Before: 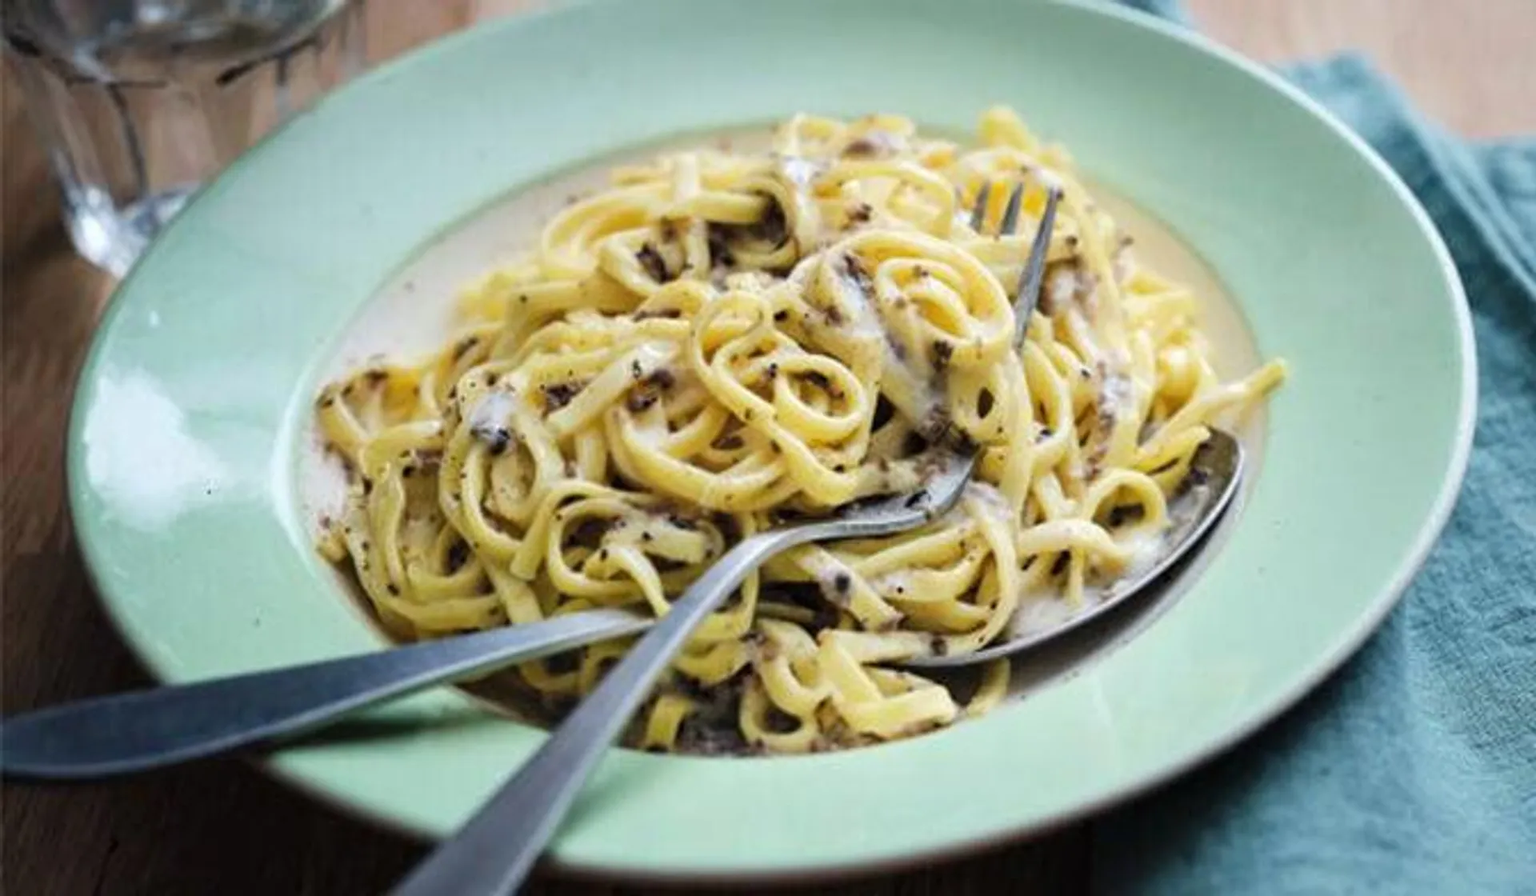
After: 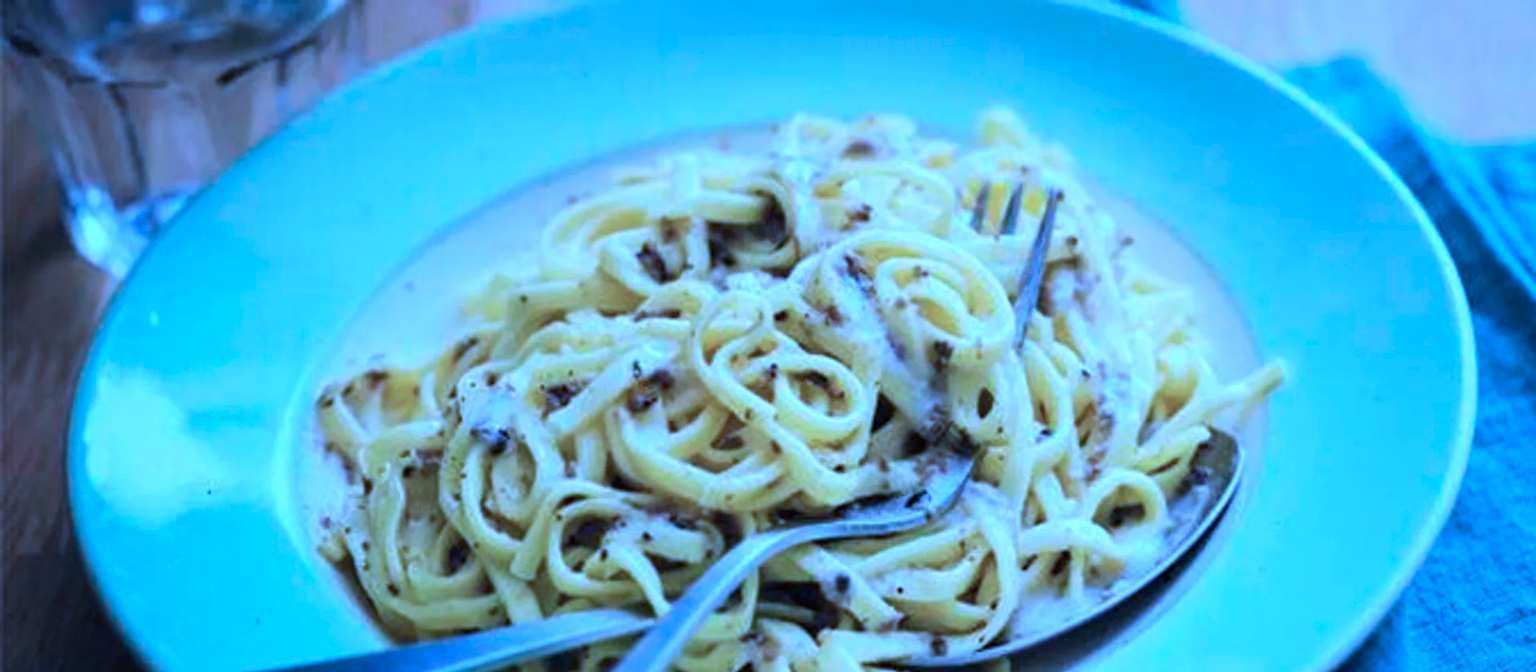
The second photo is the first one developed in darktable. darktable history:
color calibration: illuminant as shot in camera, x 0.462, y 0.42, temperature 2681.16 K
crop: bottom 24.986%
